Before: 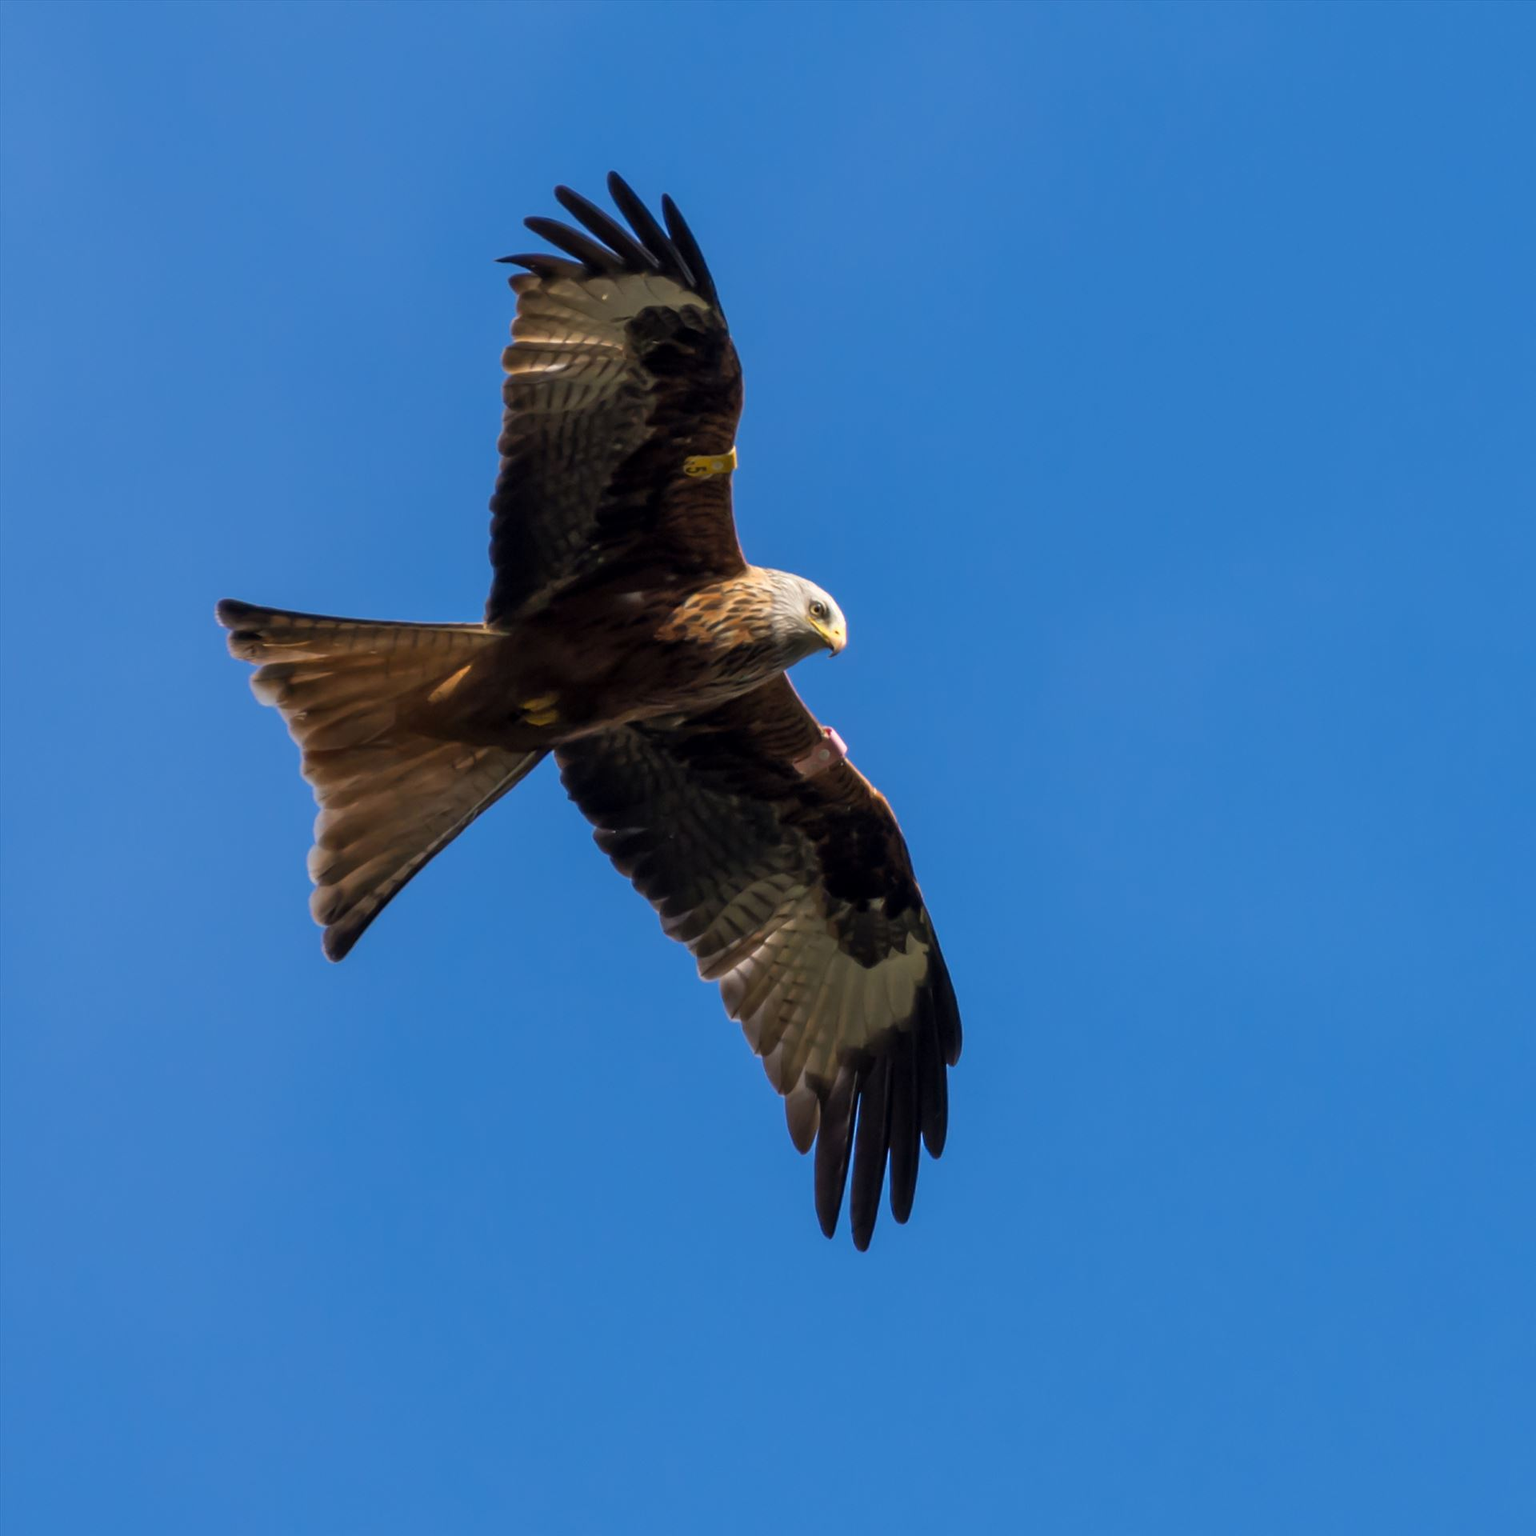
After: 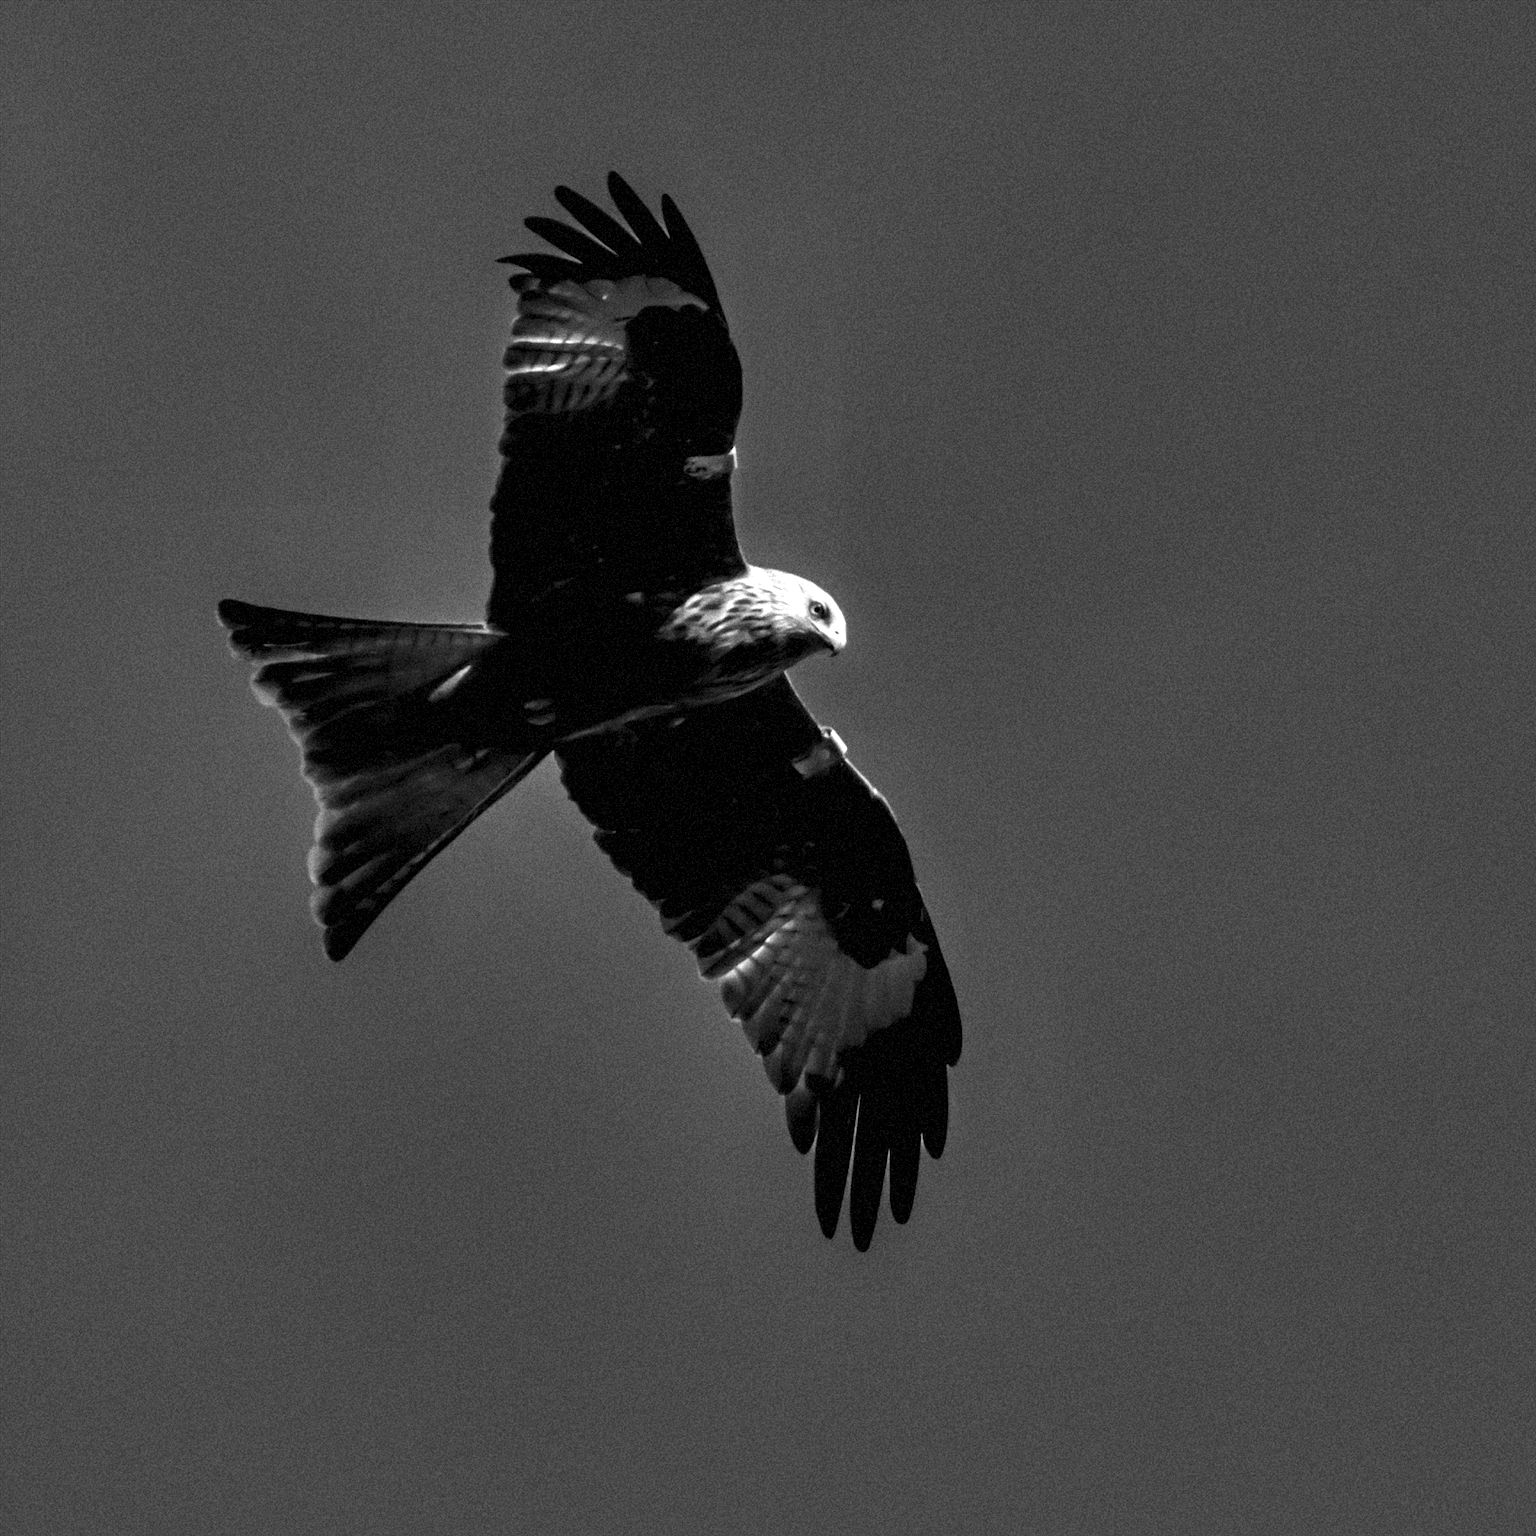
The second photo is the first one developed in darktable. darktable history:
monochrome: a 79.32, b 81.83, size 1.1
contrast equalizer: y [[0.783, 0.666, 0.575, 0.77, 0.556, 0.501], [0.5 ×6], [0.5 ×6], [0, 0.02, 0.272, 0.399, 0.062, 0], [0 ×6]]
grain: strength 35%, mid-tones bias 0%
levels: levels [0.052, 0.496, 0.908]
